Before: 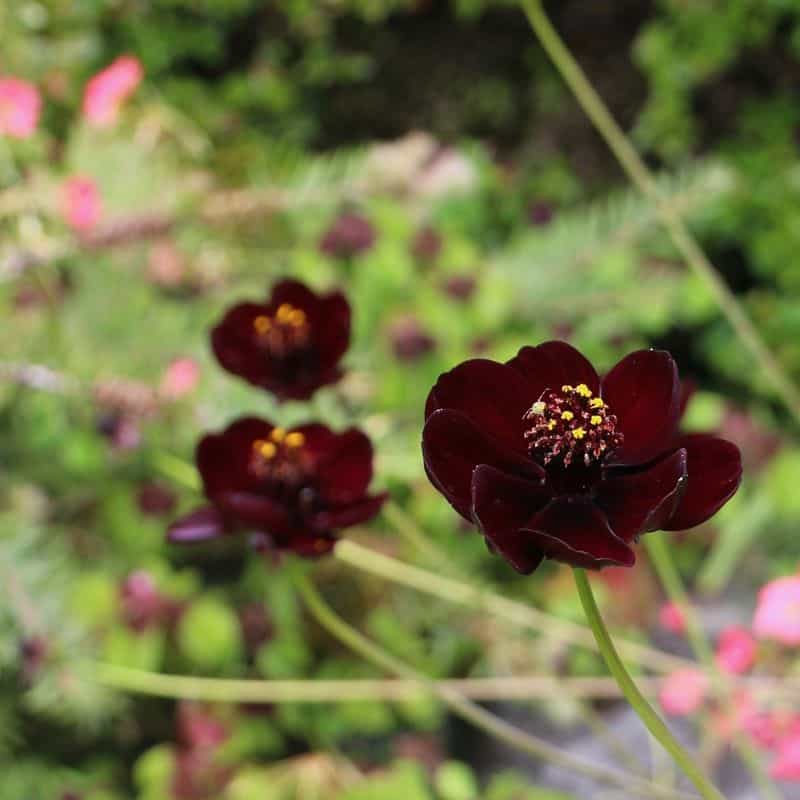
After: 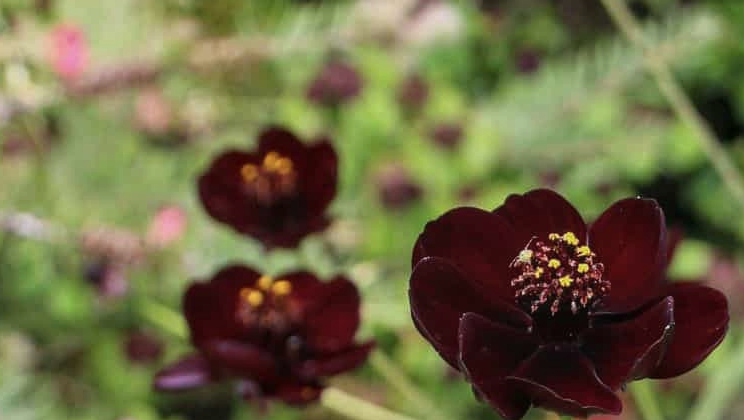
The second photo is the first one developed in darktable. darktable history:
contrast brightness saturation: contrast -0.065, brightness -0.032, saturation -0.11
local contrast: on, module defaults
levels: black 0.048%
crop: left 1.745%, top 19.077%, right 5.194%, bottom 28.389%
